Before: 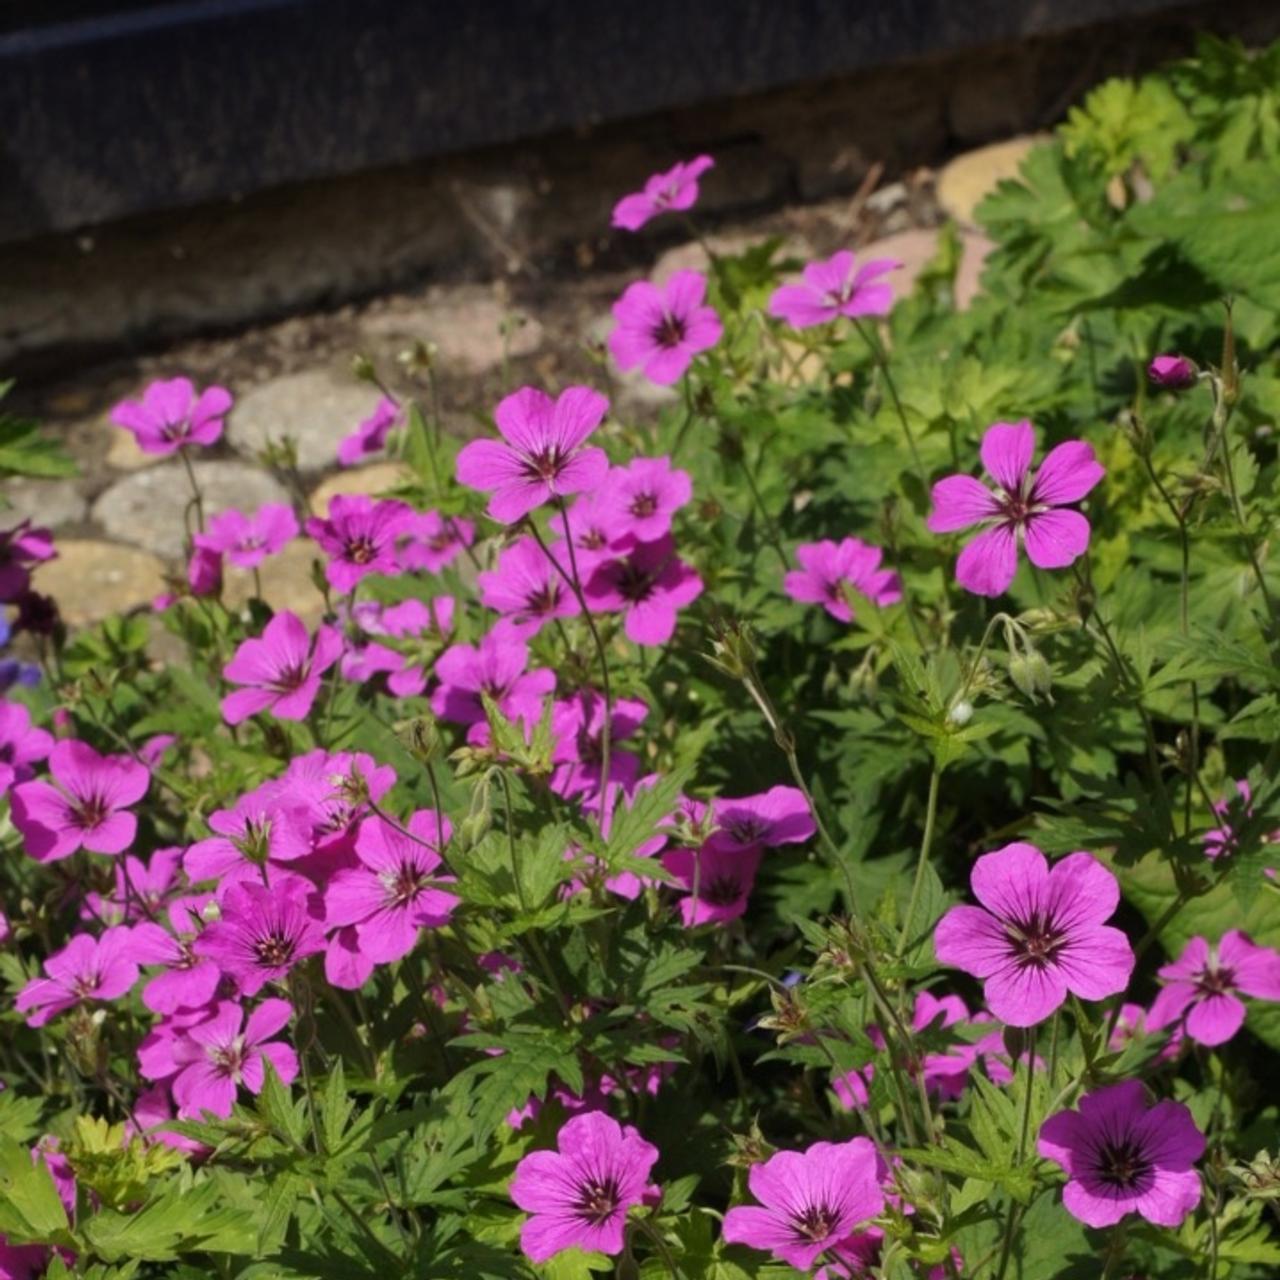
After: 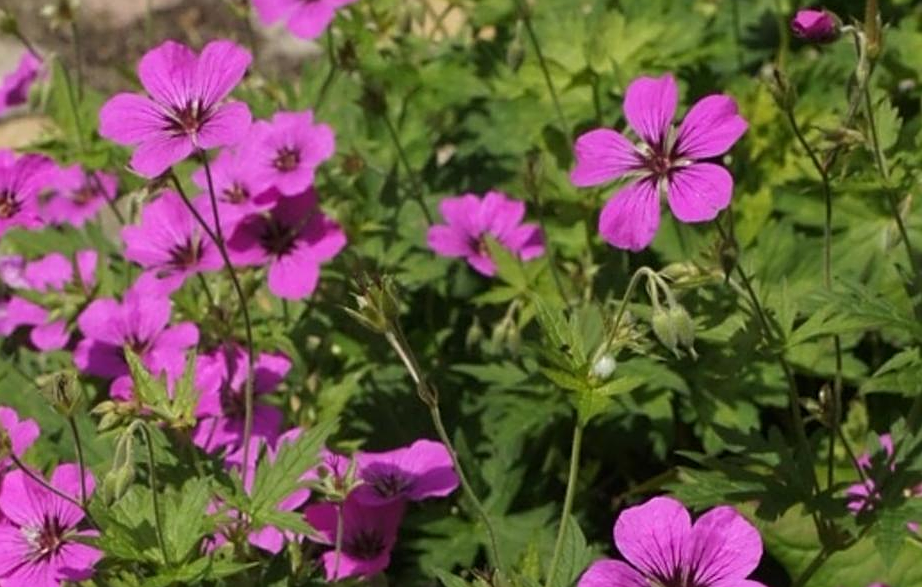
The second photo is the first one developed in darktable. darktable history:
sharpen: on, module defaults
crop and rotate: left 27.938%, top 27.046%, bottom 27.046%
